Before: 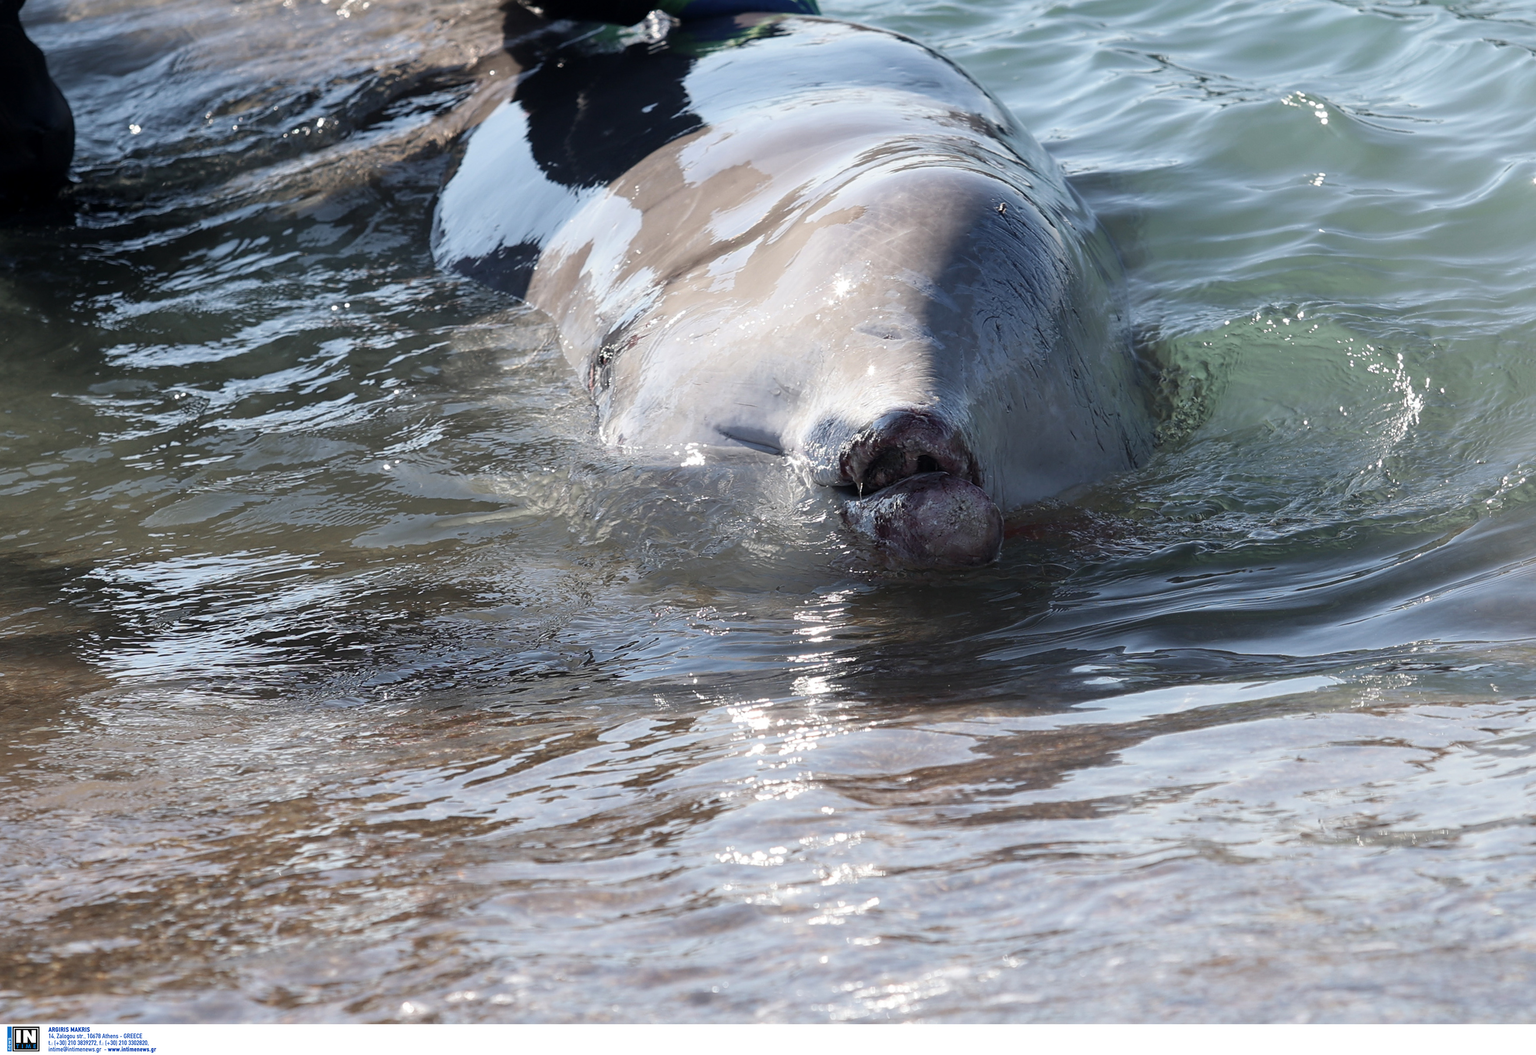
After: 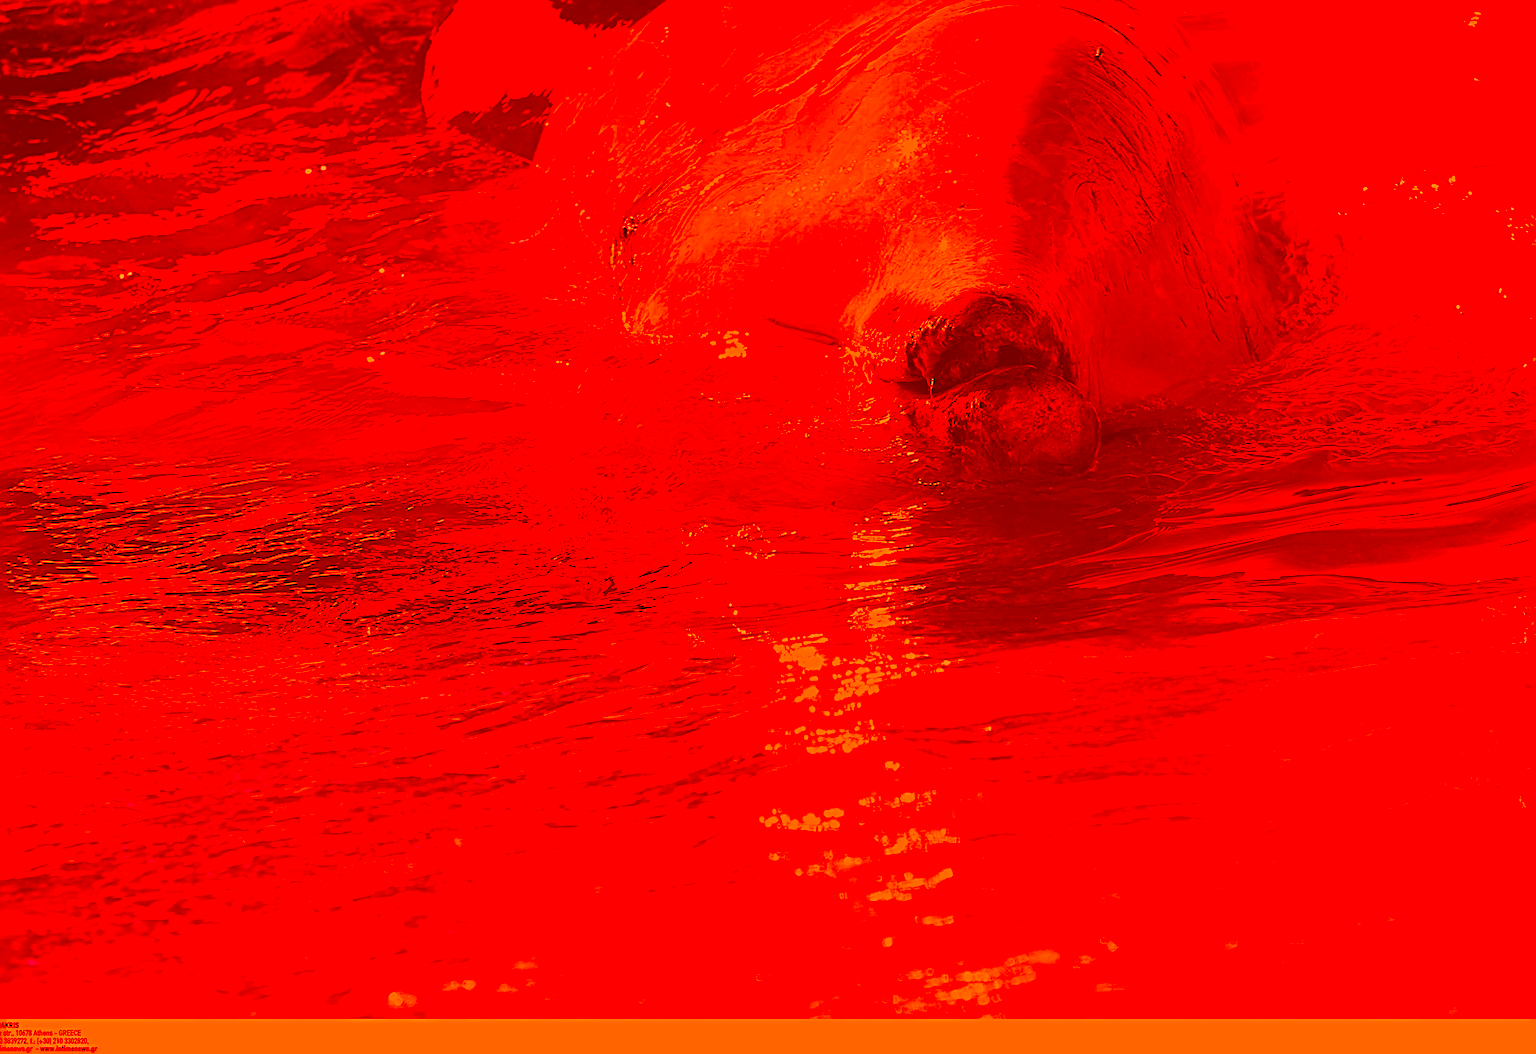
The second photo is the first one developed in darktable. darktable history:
sharpen: radius 4.883
color correction: highlights a* -39.68, highlights b* -40, shadows a* -40, shadows b* -40, saturation -3
crop and rotate: left 4.842%, top 15.51%, right 10.668%
